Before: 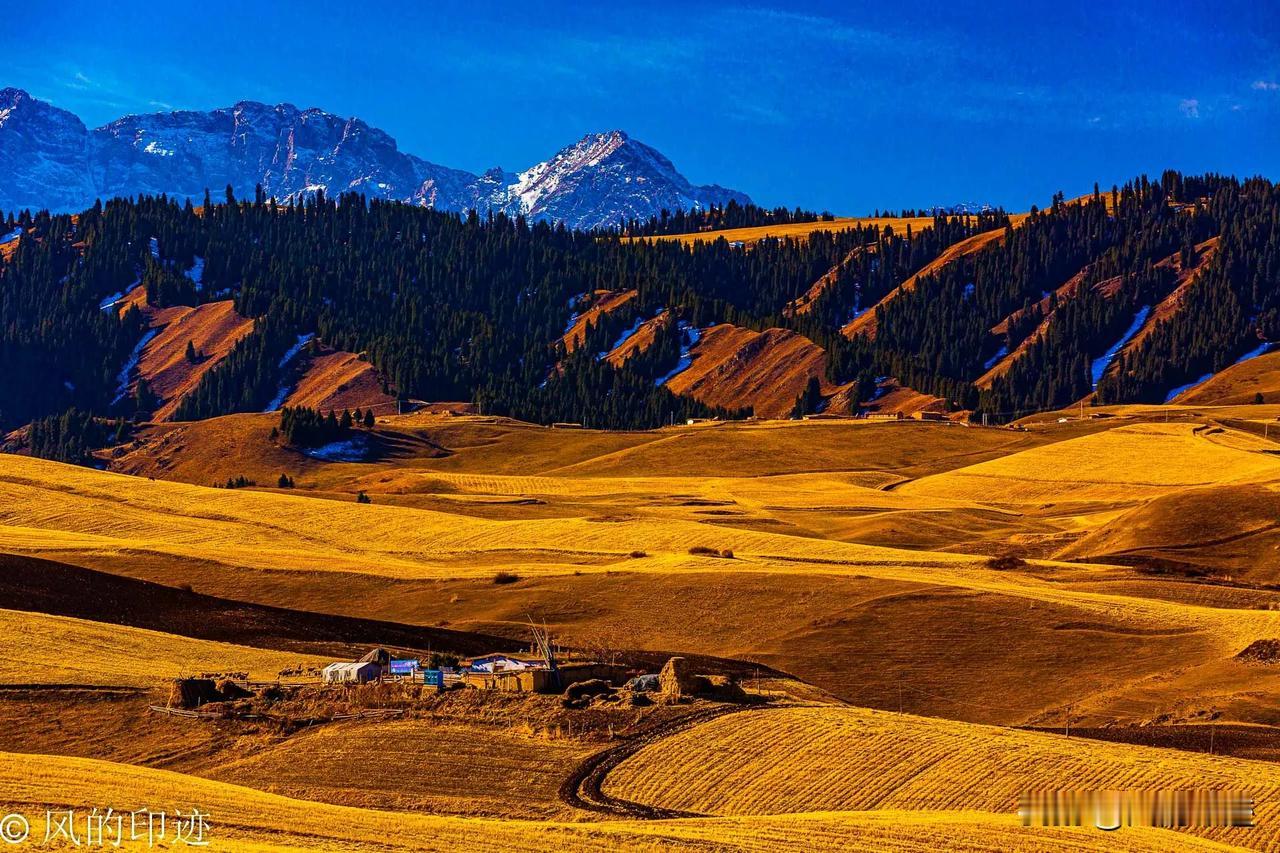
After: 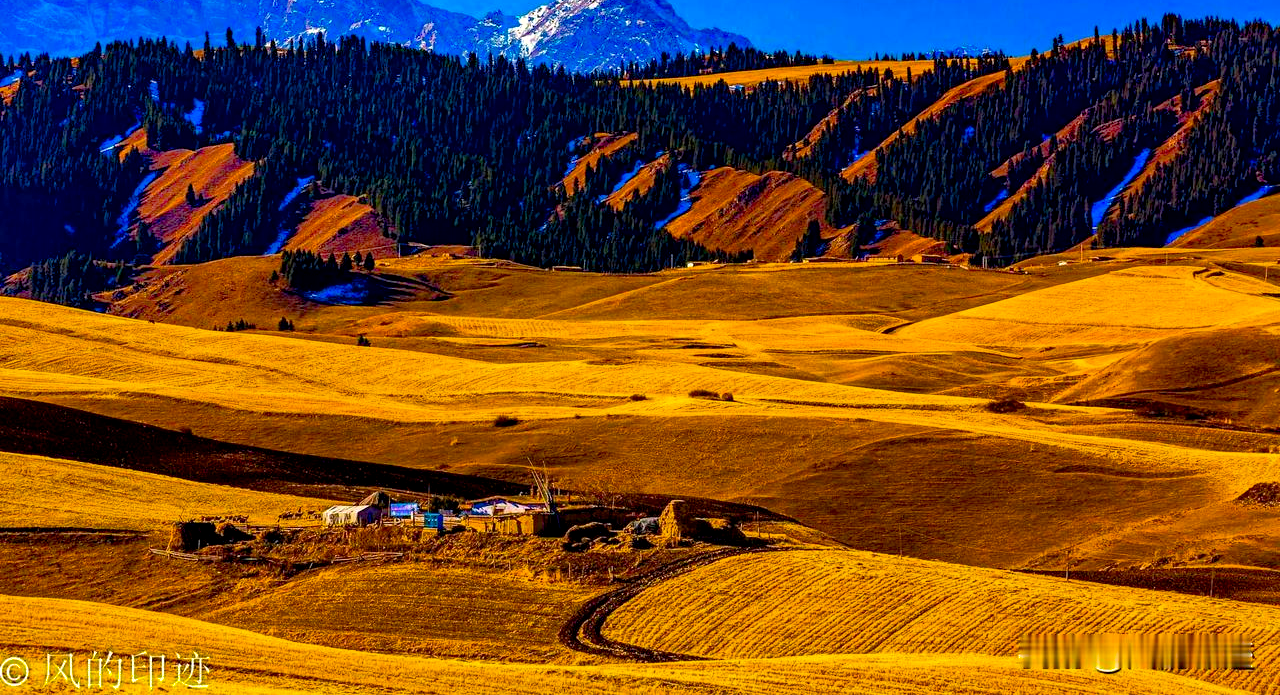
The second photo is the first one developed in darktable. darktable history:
color balance rgb: shadows lift › luminance -9.969%, shadows lift › chroma 0.65%, shadows lift › hue 110.7°, power › chroma 0.517%, power › hue 214.96°, perceptual saturation grading › global saturation 25.865%, global vibrance 20%
contrast brightness saturation: contrast 0.137
exposure: black level correction 0.005, exposure 0.274 EV, compensate exposure bias true, compensate highlight preservation false
shadows and highlights: on, module defaults
crop and rotate: top 18.454%
haze removal: compatibility mode true, adaptive false
color correction: highlights b* 3.01
